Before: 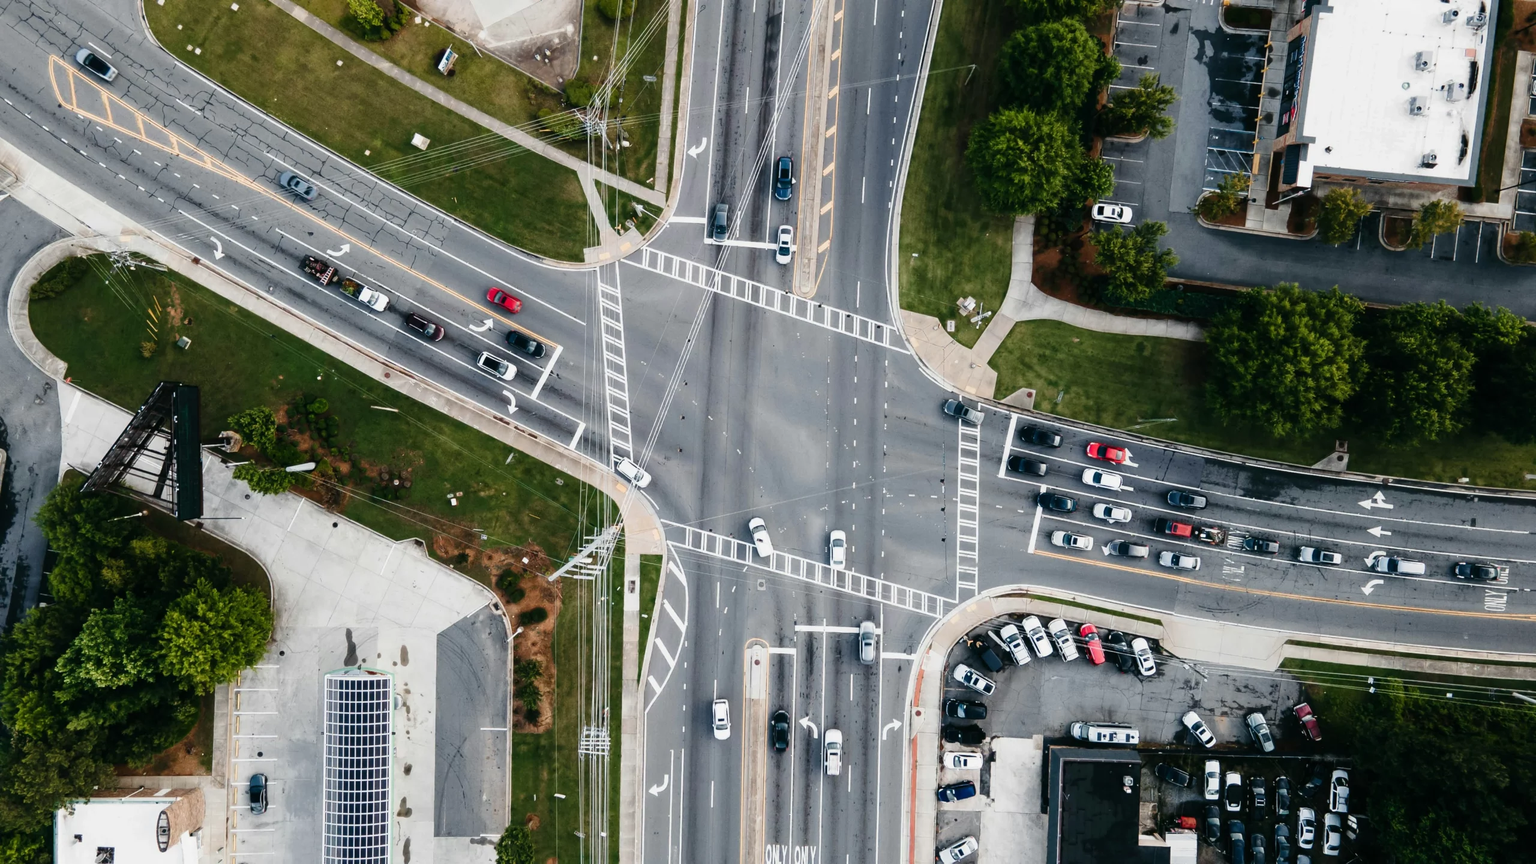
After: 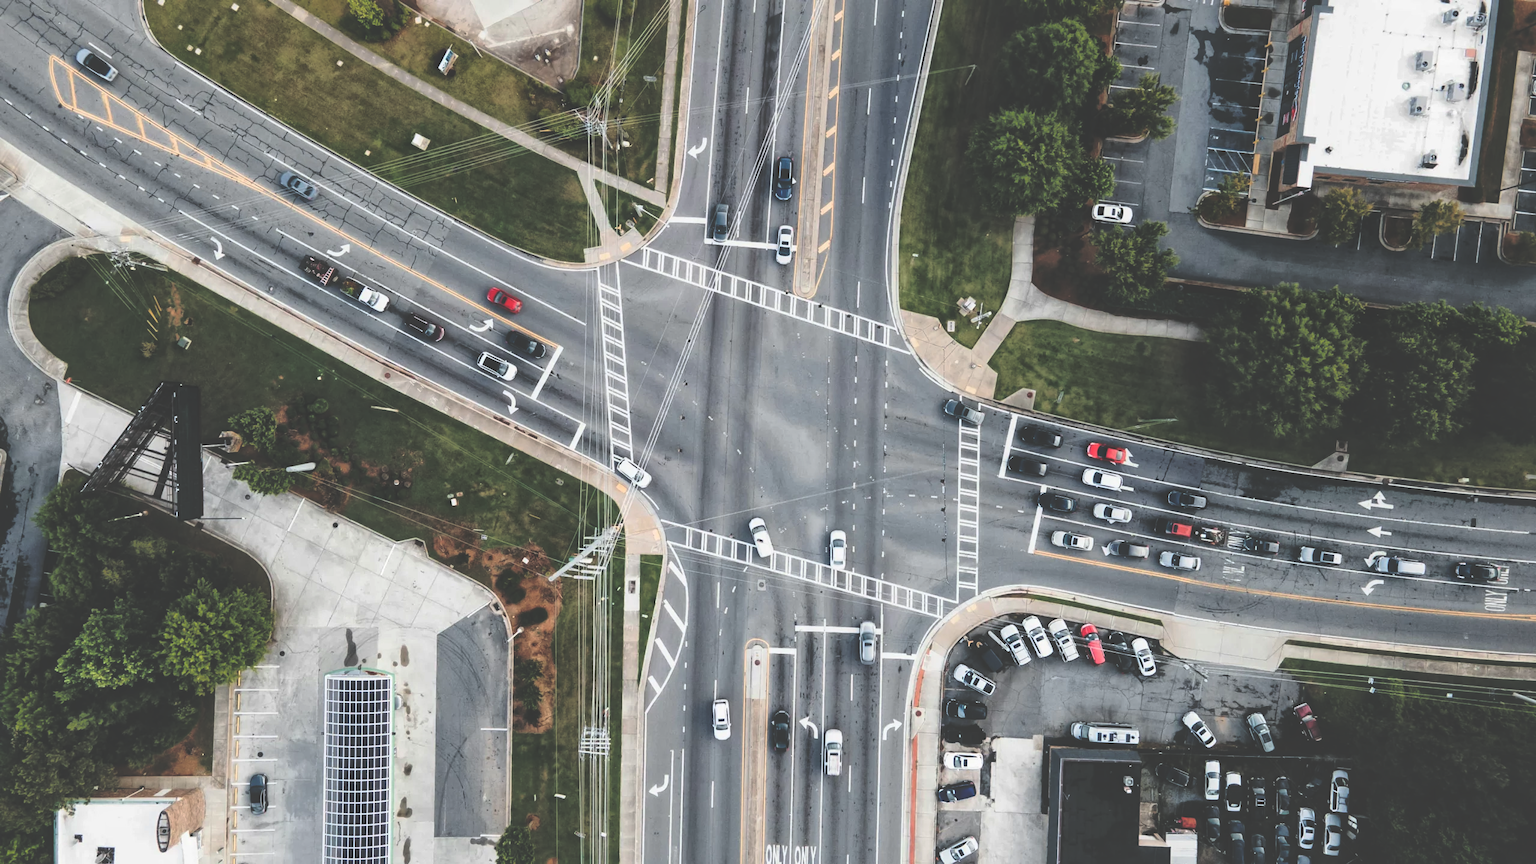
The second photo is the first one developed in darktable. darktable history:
rgb curve: curves: ch0 [(0, 0.186) (0.314, 0.284) (0.775, 0.708) (1, 1)], compensate middle gray true, preserve colors none
global tonemap: drago (1, 100), detail 1
